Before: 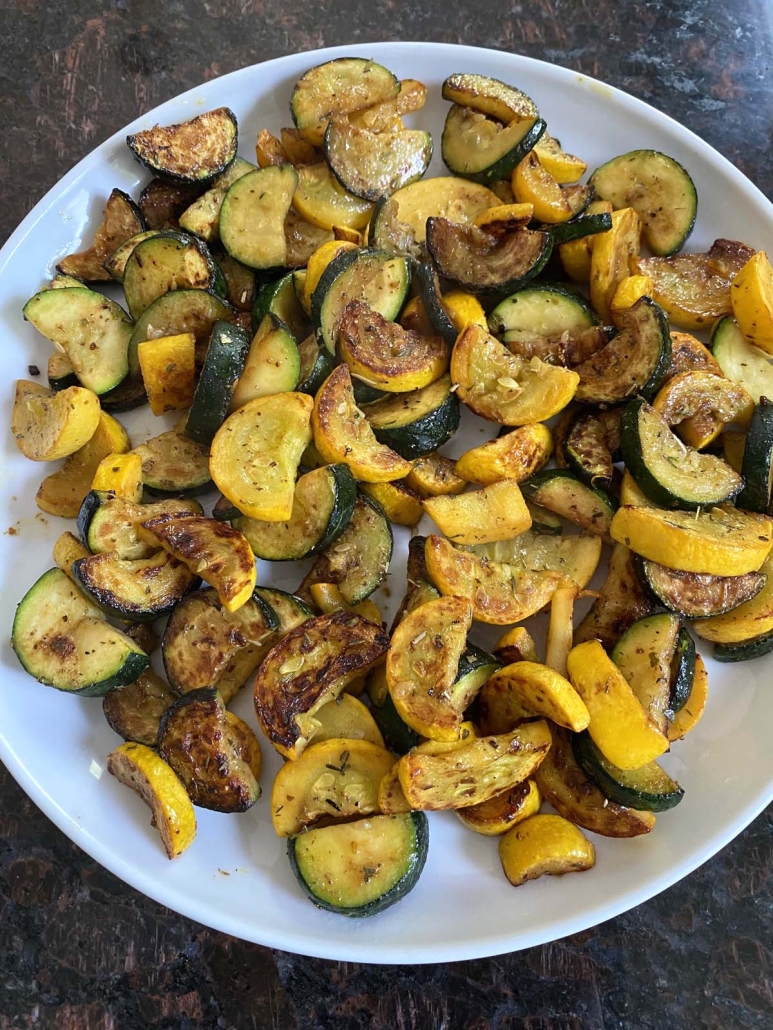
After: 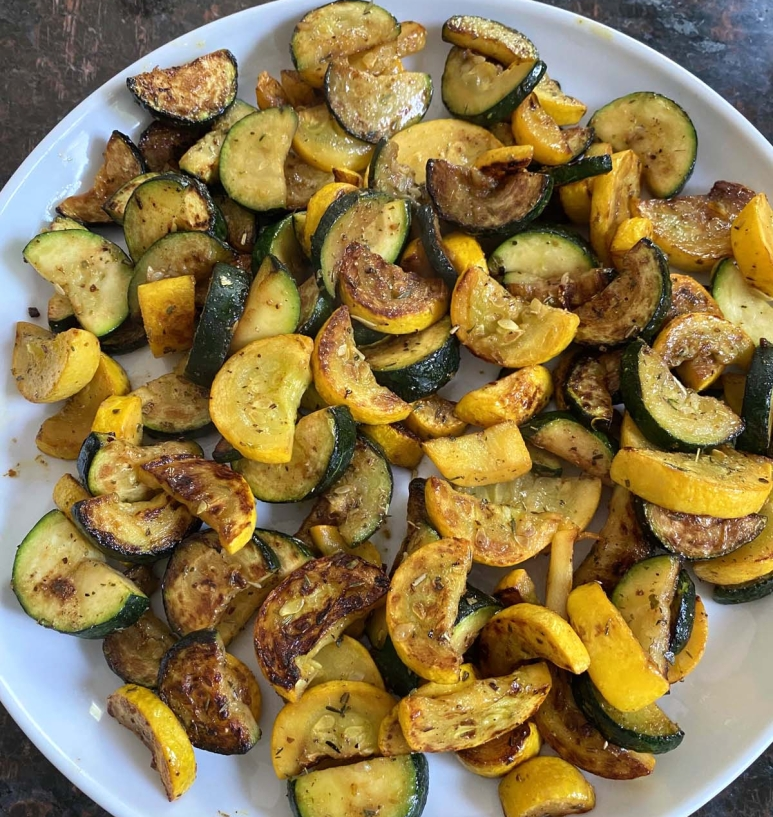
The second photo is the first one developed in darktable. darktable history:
shadows and highlights: soften with gaussian
crop and rotate: top 5.654%, bottom 14.951%
